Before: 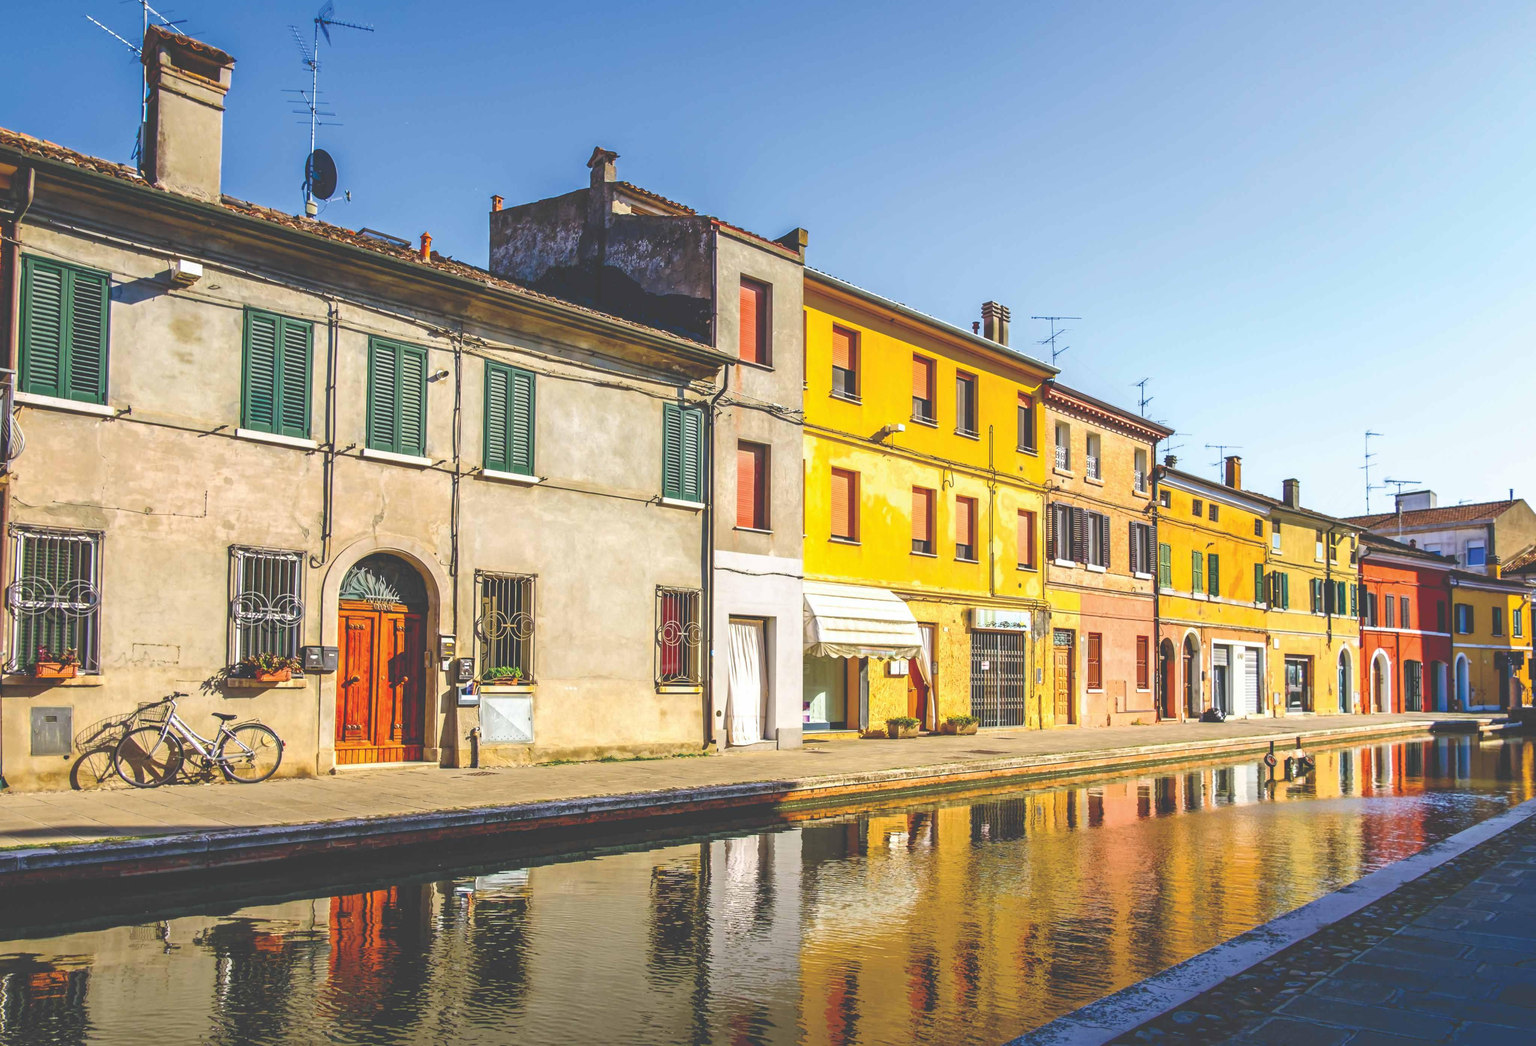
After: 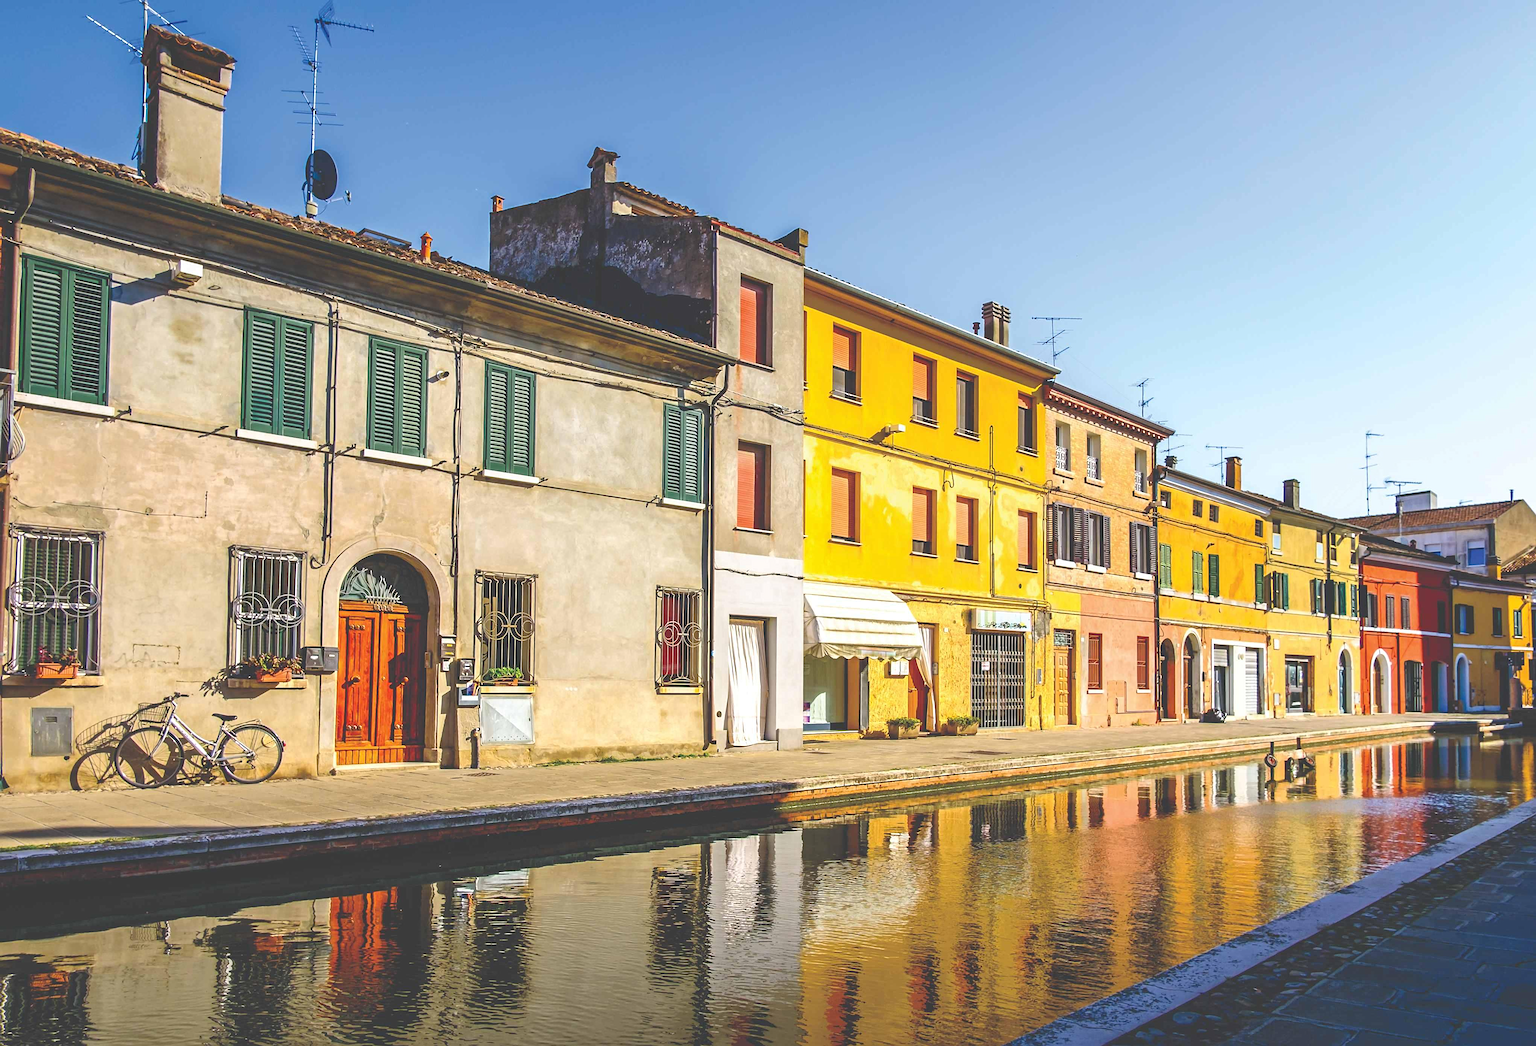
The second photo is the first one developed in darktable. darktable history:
sharpen: on, module defaults
exposure: exposure 0.02 EV, compensate highlight preservation false
